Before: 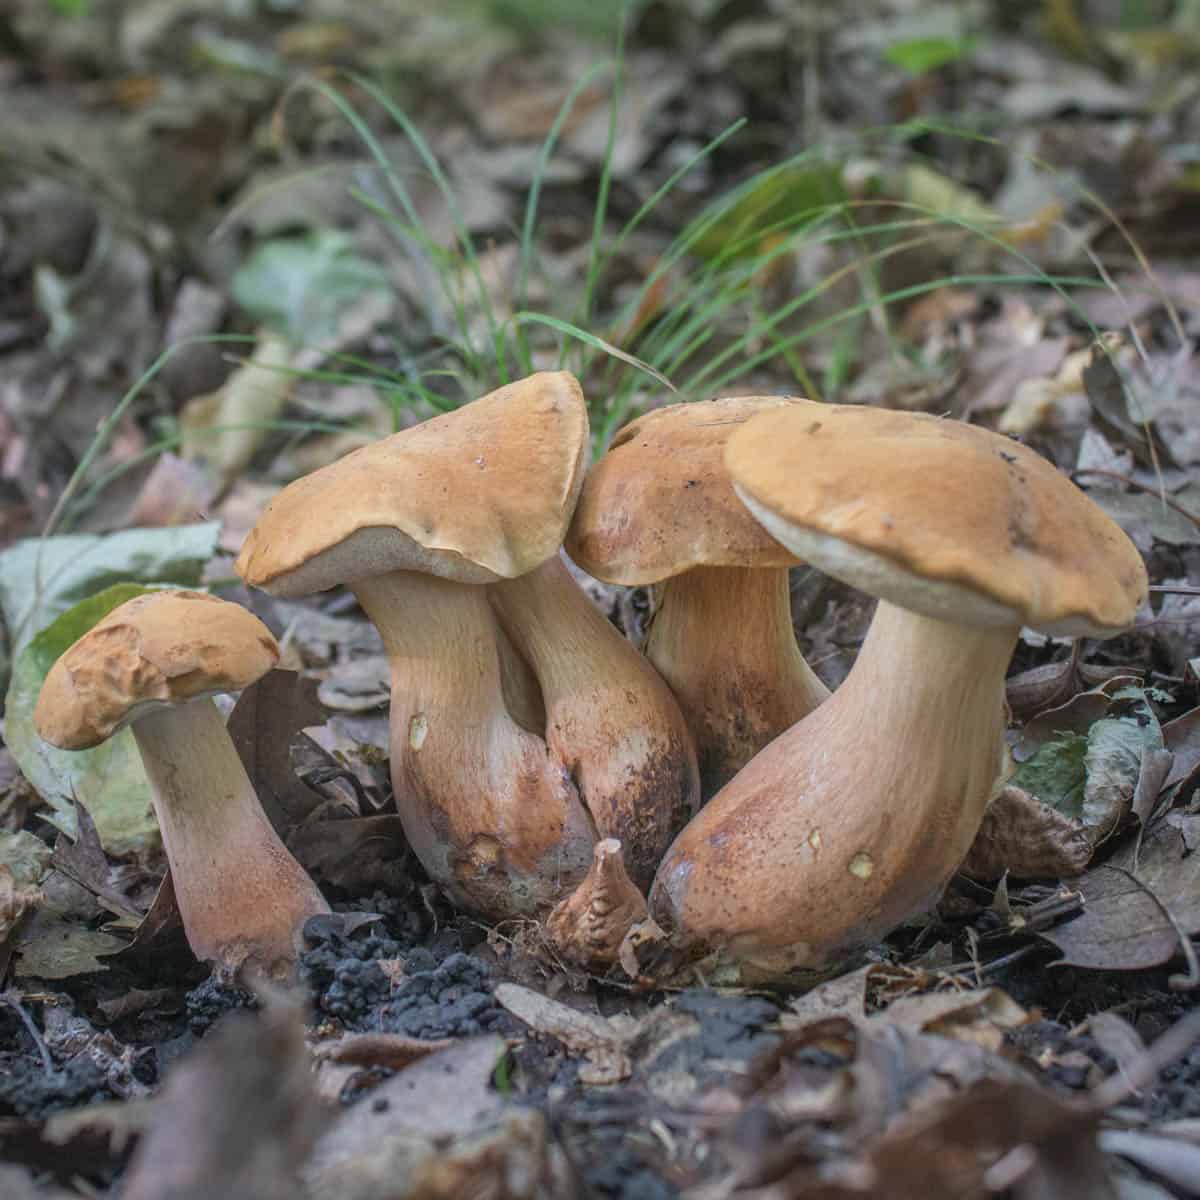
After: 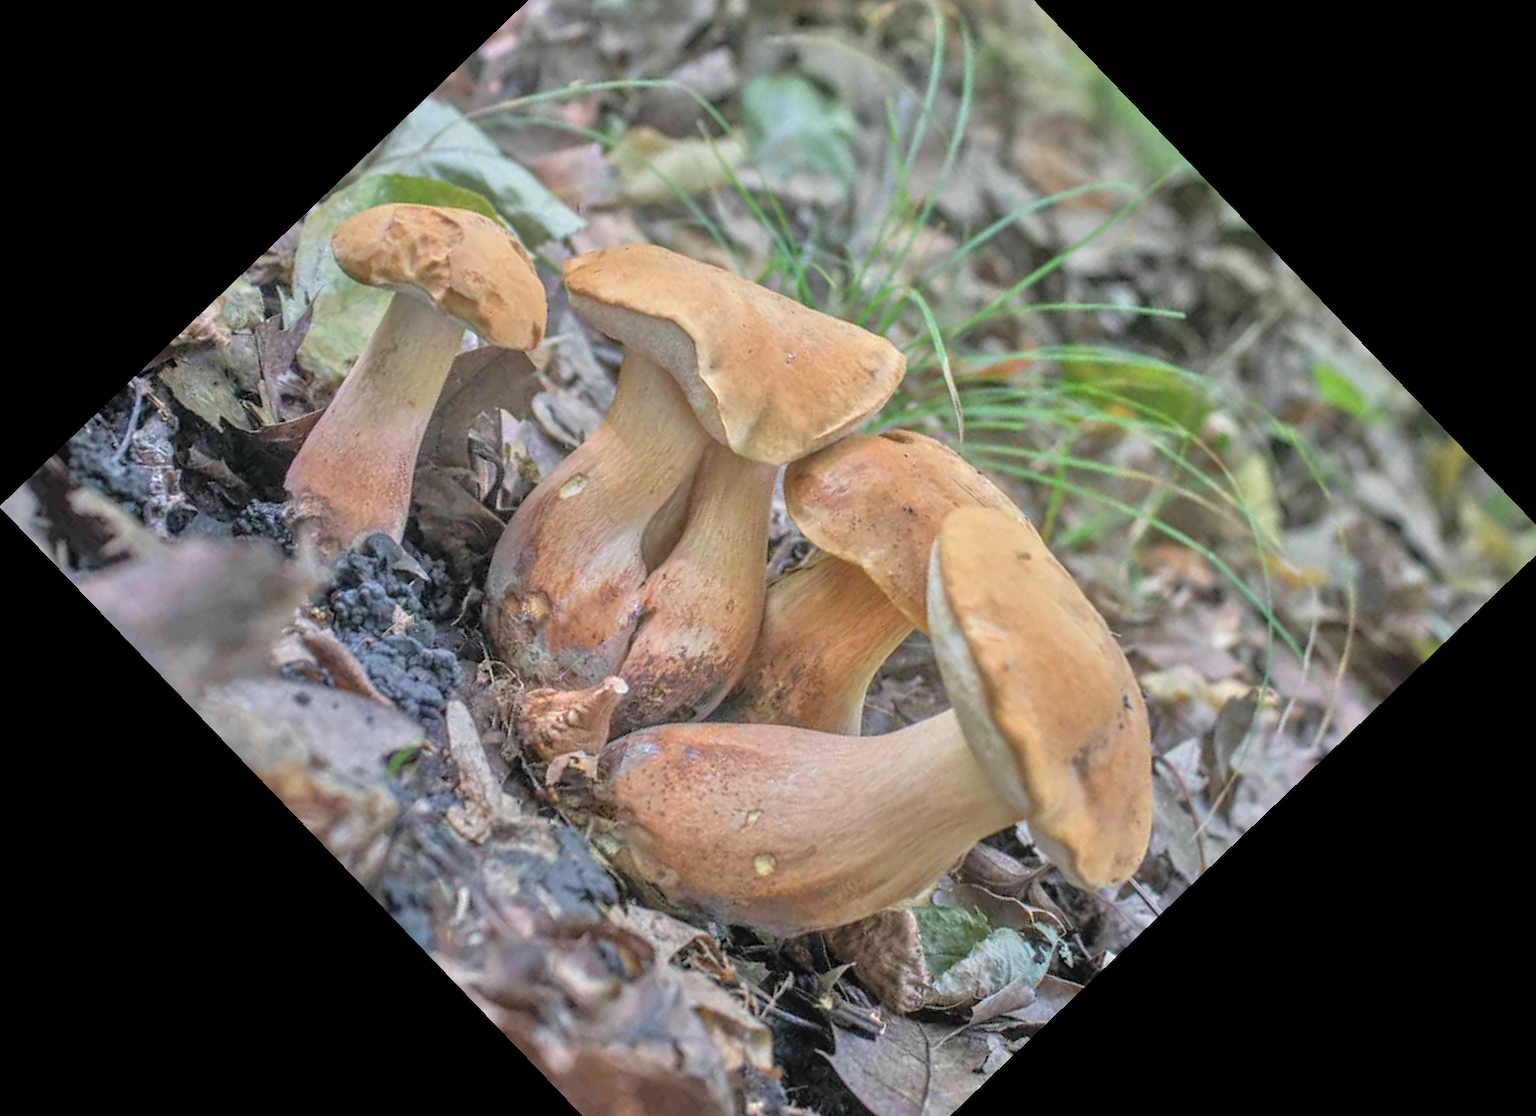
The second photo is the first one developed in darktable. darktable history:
crop and rotate: angle -46.26°, top 16.234%, right 0.912%, bottom 11.704%
tone equalizer: -7 EV 0.15 EV, -6 EV 0.6 EV, -5 EV 1.15 EV, -4 EV 1.33 EV, -3 EV 1.15 EV, -2 EV 0.6 EV, -1 EV 0.15 EV, mask exposure compensation -0.5 EV
